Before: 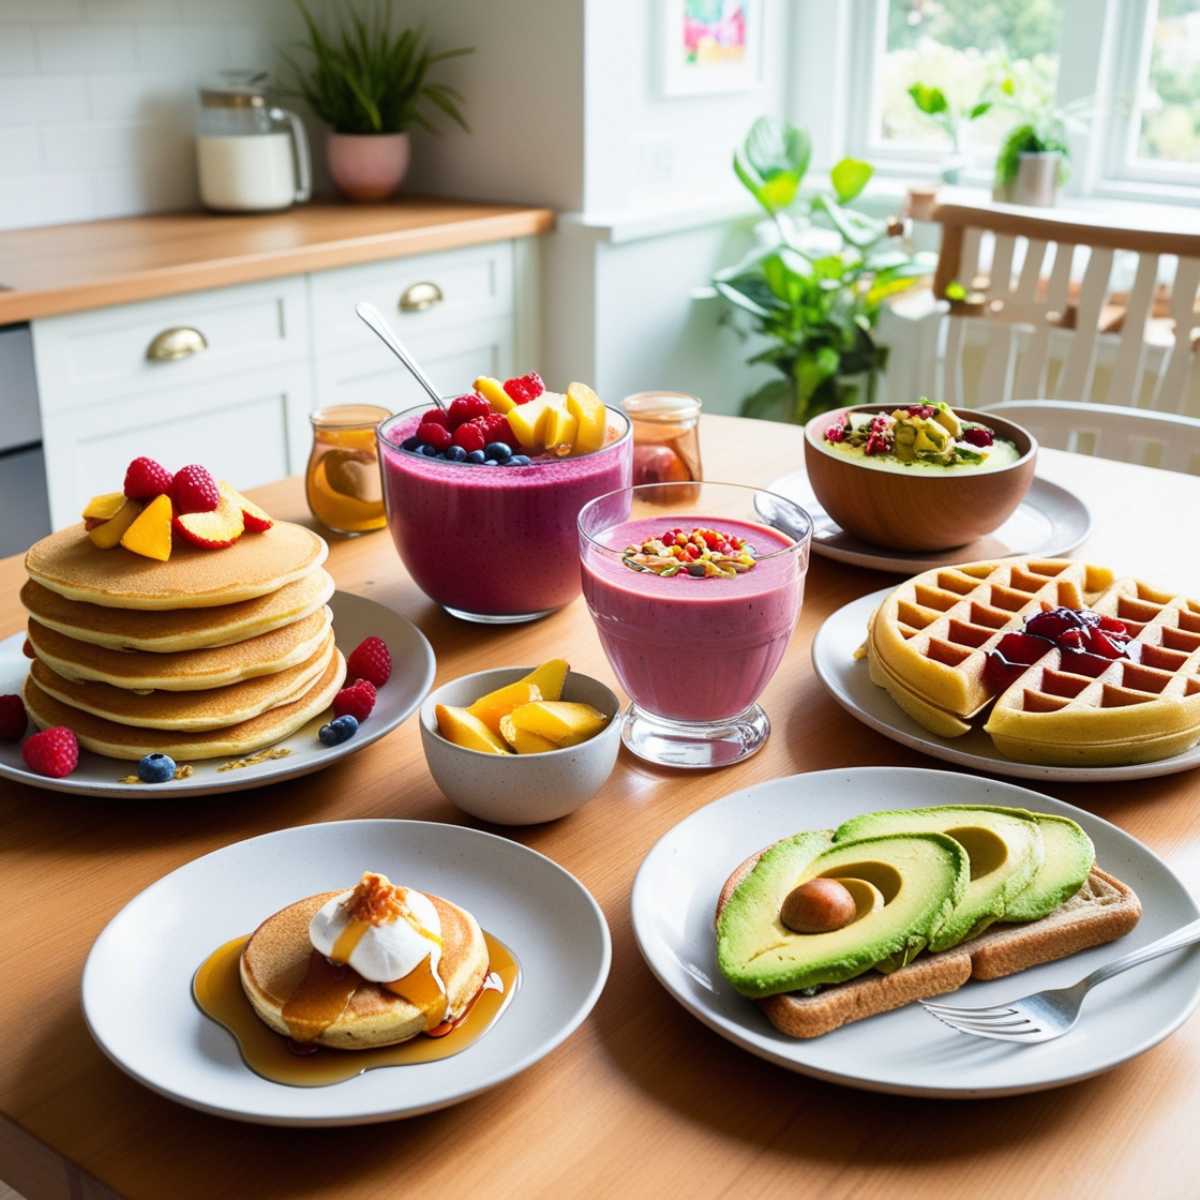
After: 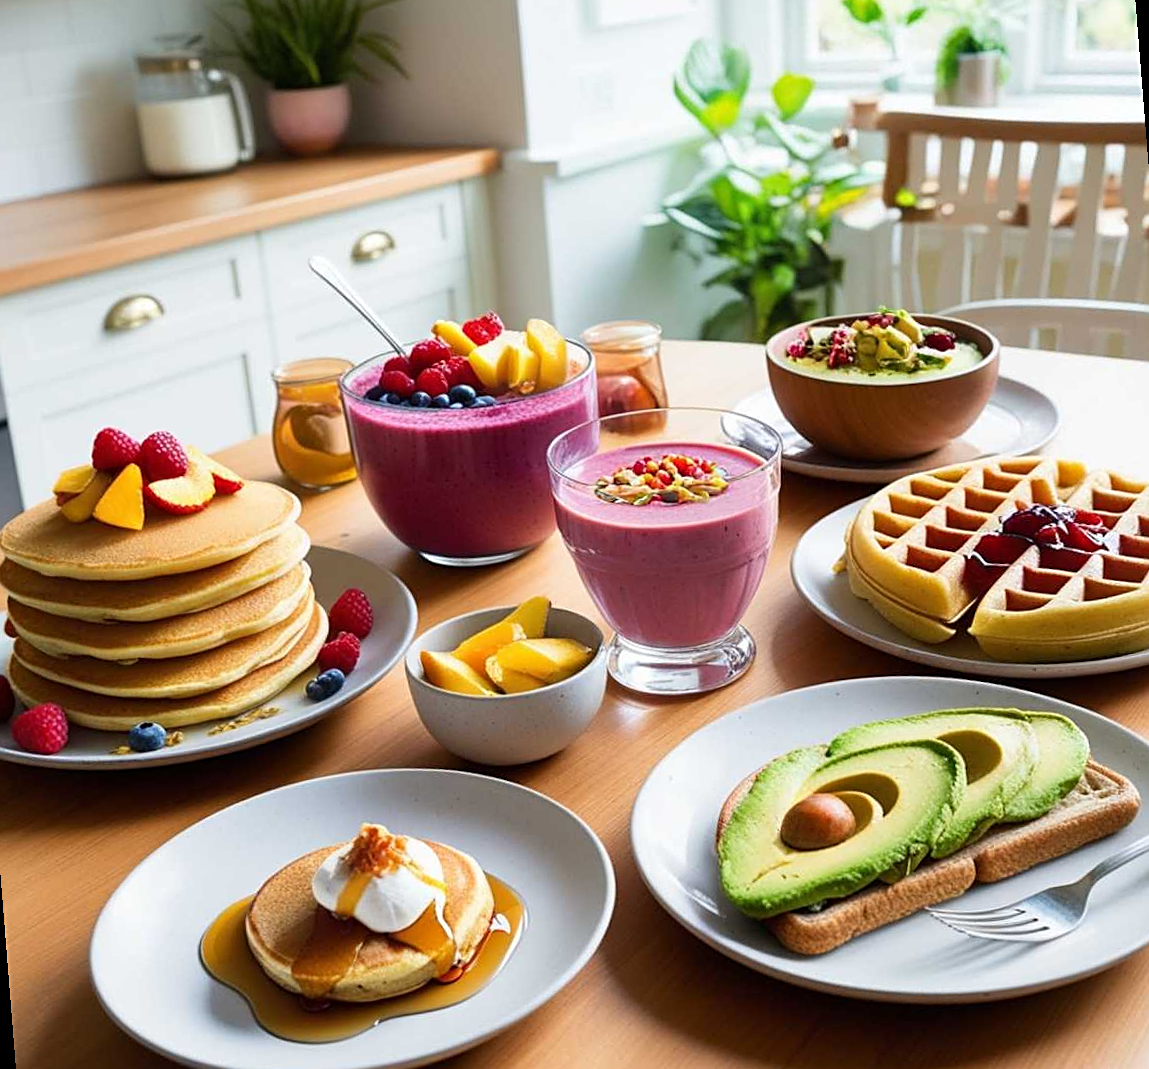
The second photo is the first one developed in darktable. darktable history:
rotate and perspective: rotation -4.57°, crop left 0.054, crop right 0.944, crop top 0.087, crop bottom 0.914
sharpen: on, module defaults
